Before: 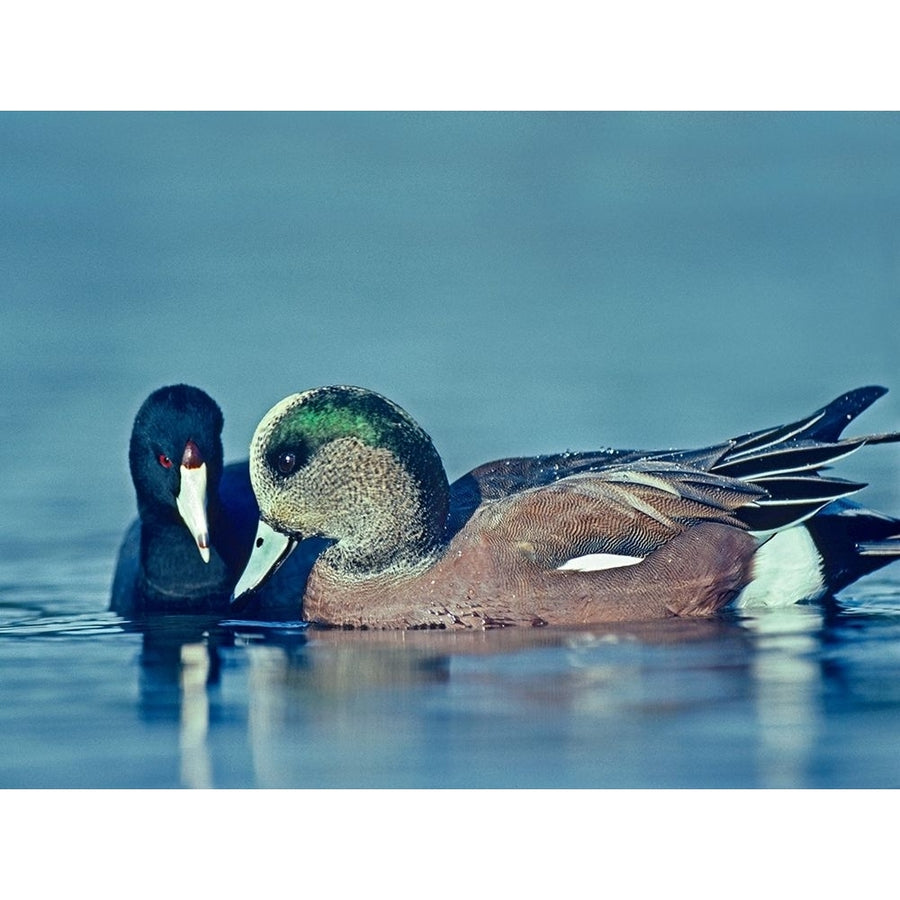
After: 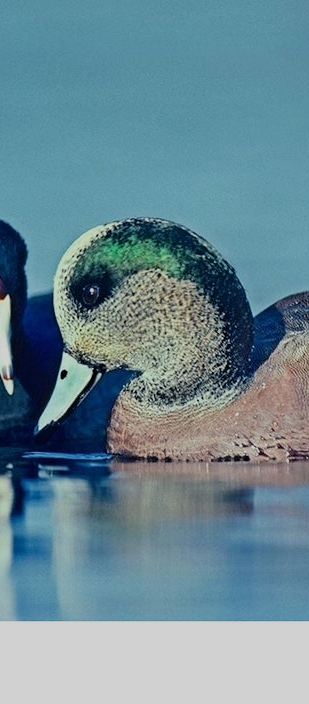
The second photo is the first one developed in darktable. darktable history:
filmic rgb: black relative exposure -7.25 EV, white relative exposure 5.07 EV, hardness 3.22, color science v6 (2022)
crop and rotate: left 21.819%, top 18.705%, right 43.832%, bottom 2.979%
